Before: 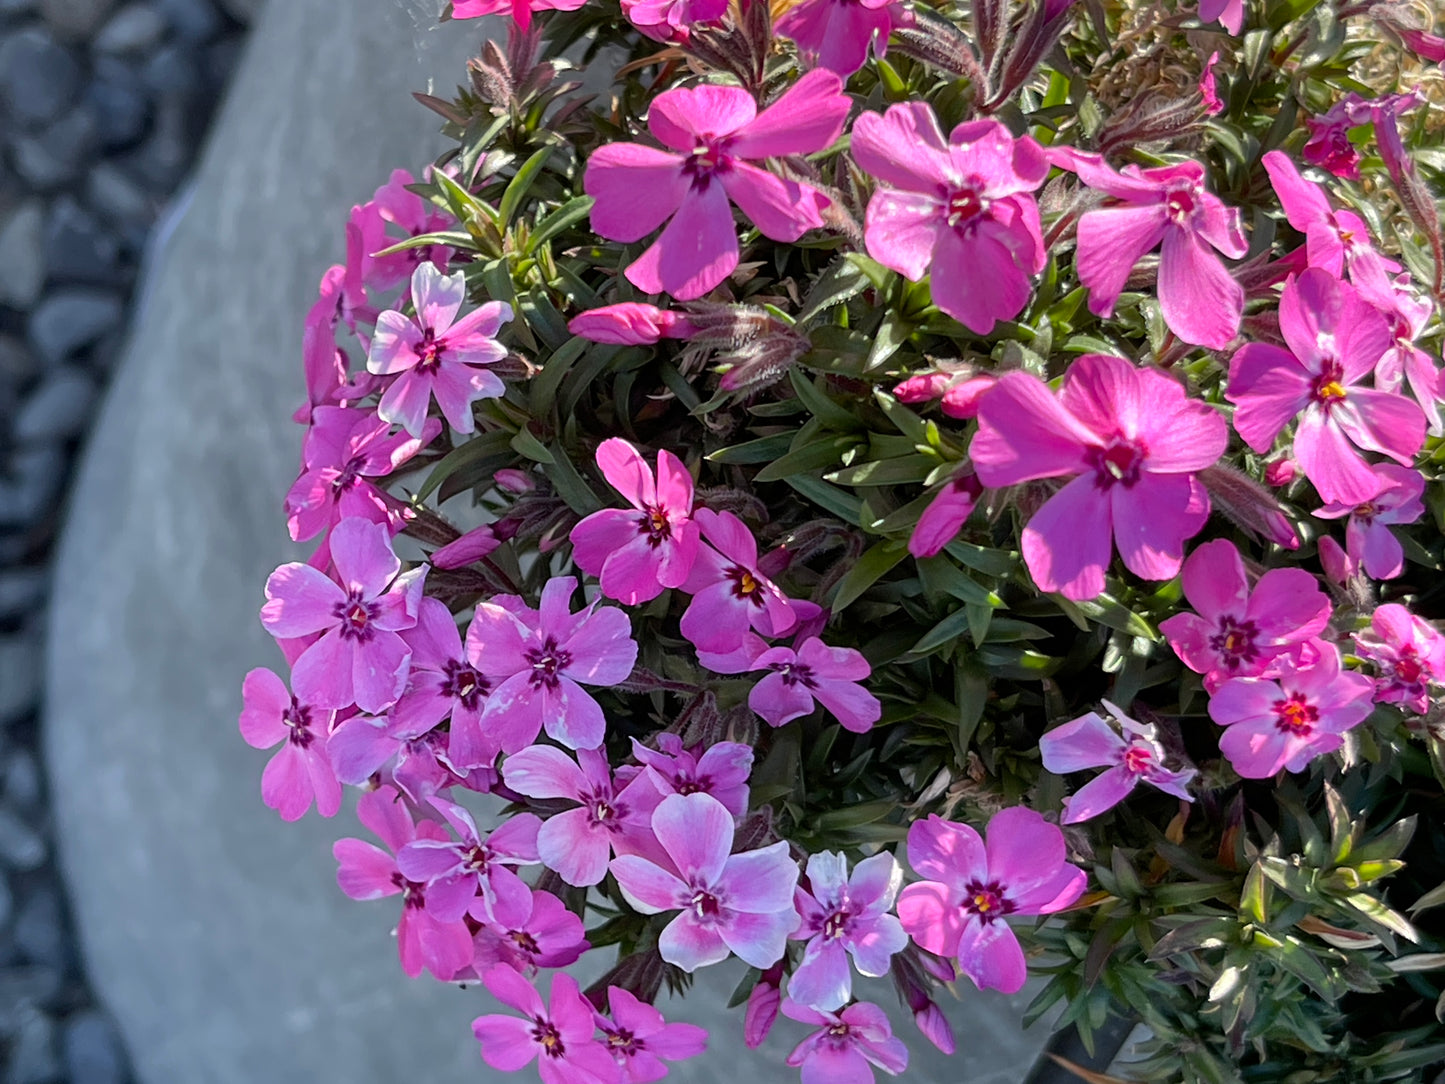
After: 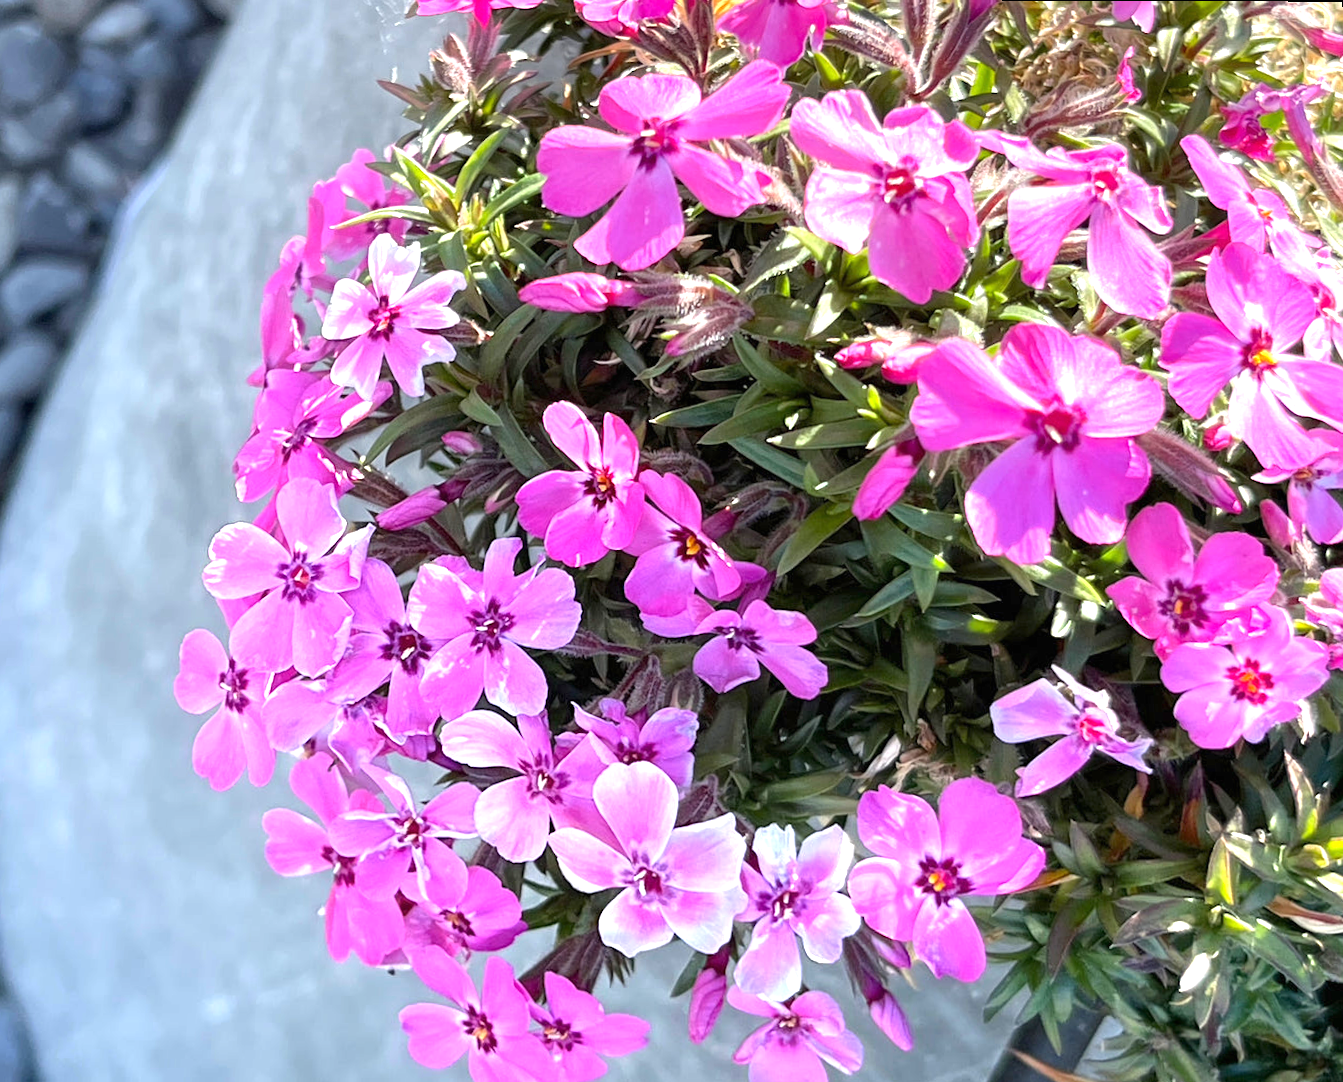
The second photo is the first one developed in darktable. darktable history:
exposure: black level correction 0, exposure 1.3 EV, compensate exposure bias true, compensate highlight preservation false
rotate and perspective: rotation 0.215°, lens shift (vertical) -0.139, crop left 0.069, crop right 0.939, crop top 0.002, crop bottom 0.996
